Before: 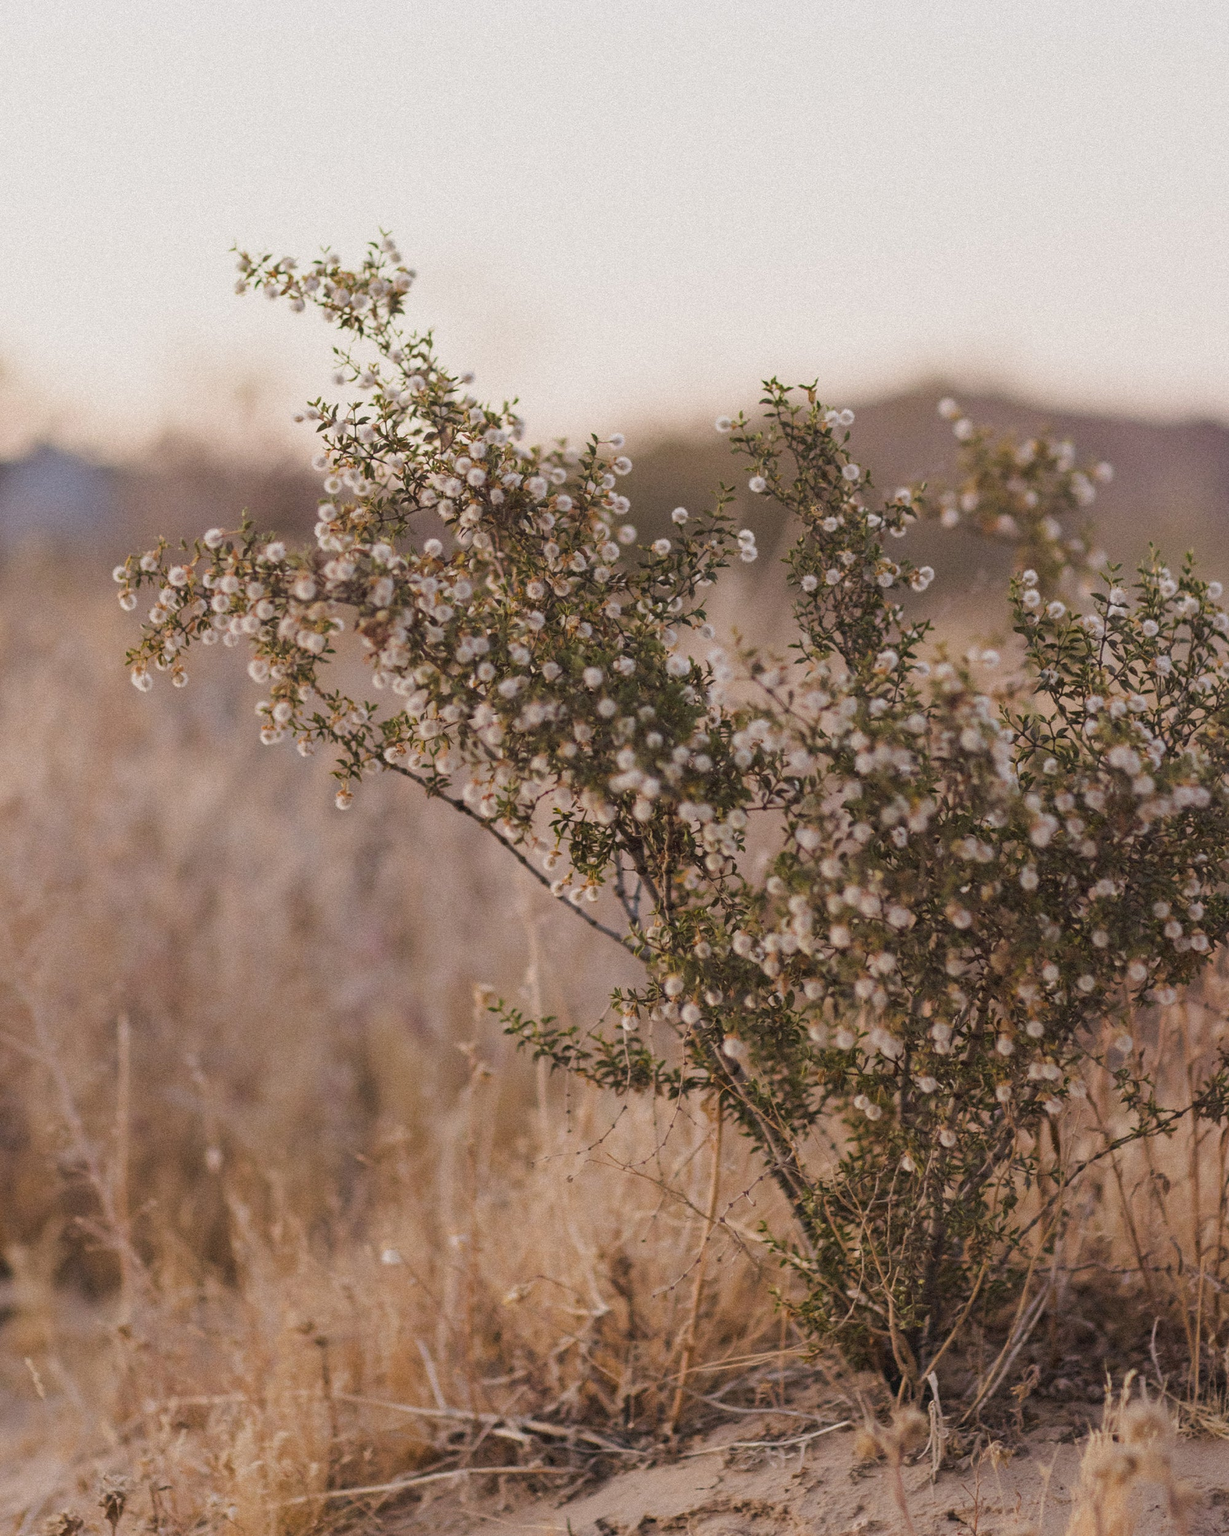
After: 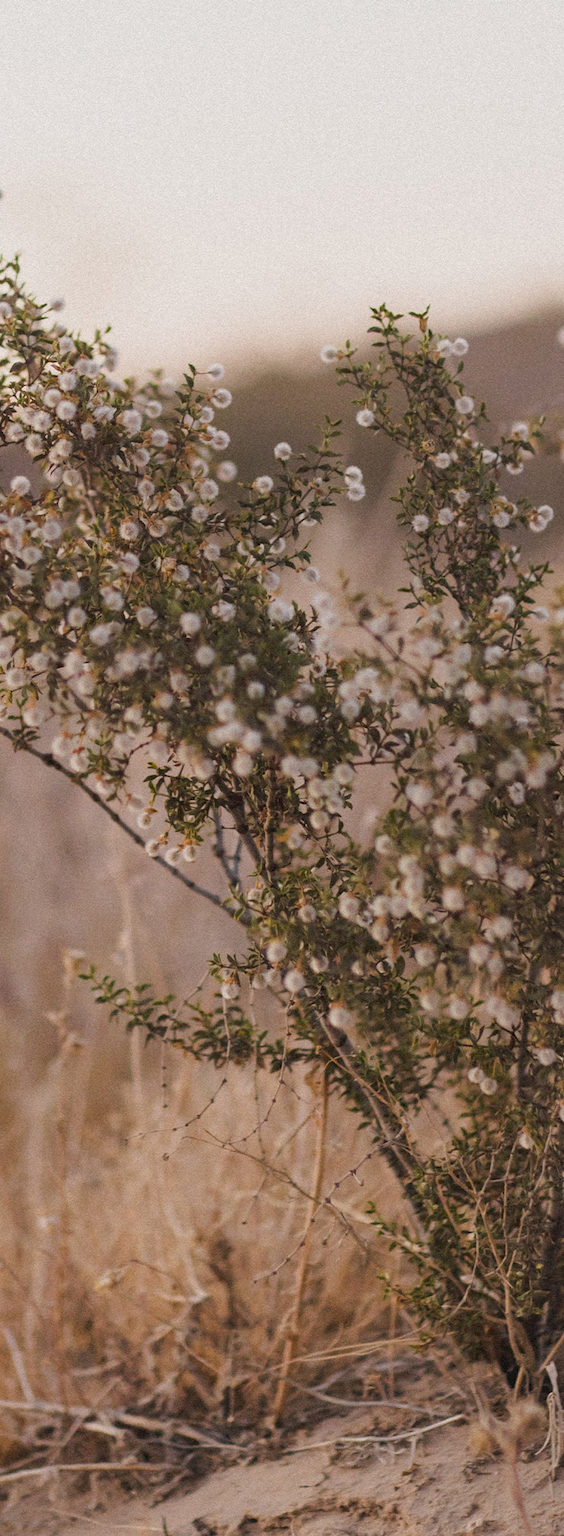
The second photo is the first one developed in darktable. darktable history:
color balance rgb: perceptual saturation grading › global saturation 0.402%, global vibrance -1.107%, saturation formula JzAzBz (2021)
crop: left 33.75%, top 5.969%, right 23.038%
exposure: compensate highlight preservation false
